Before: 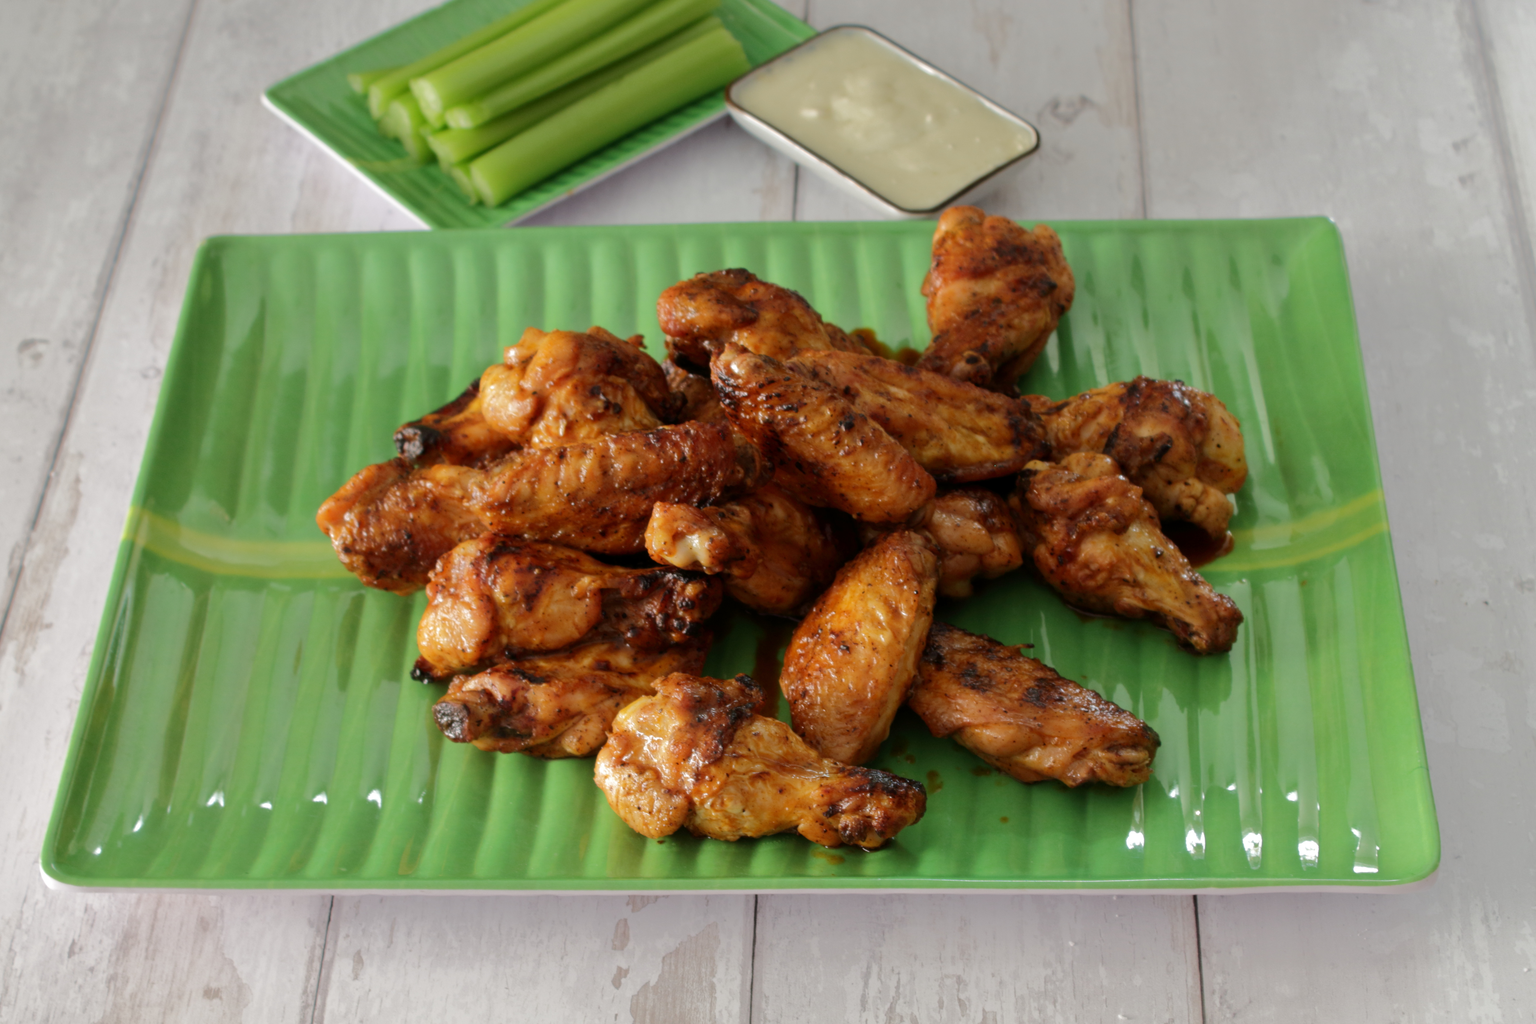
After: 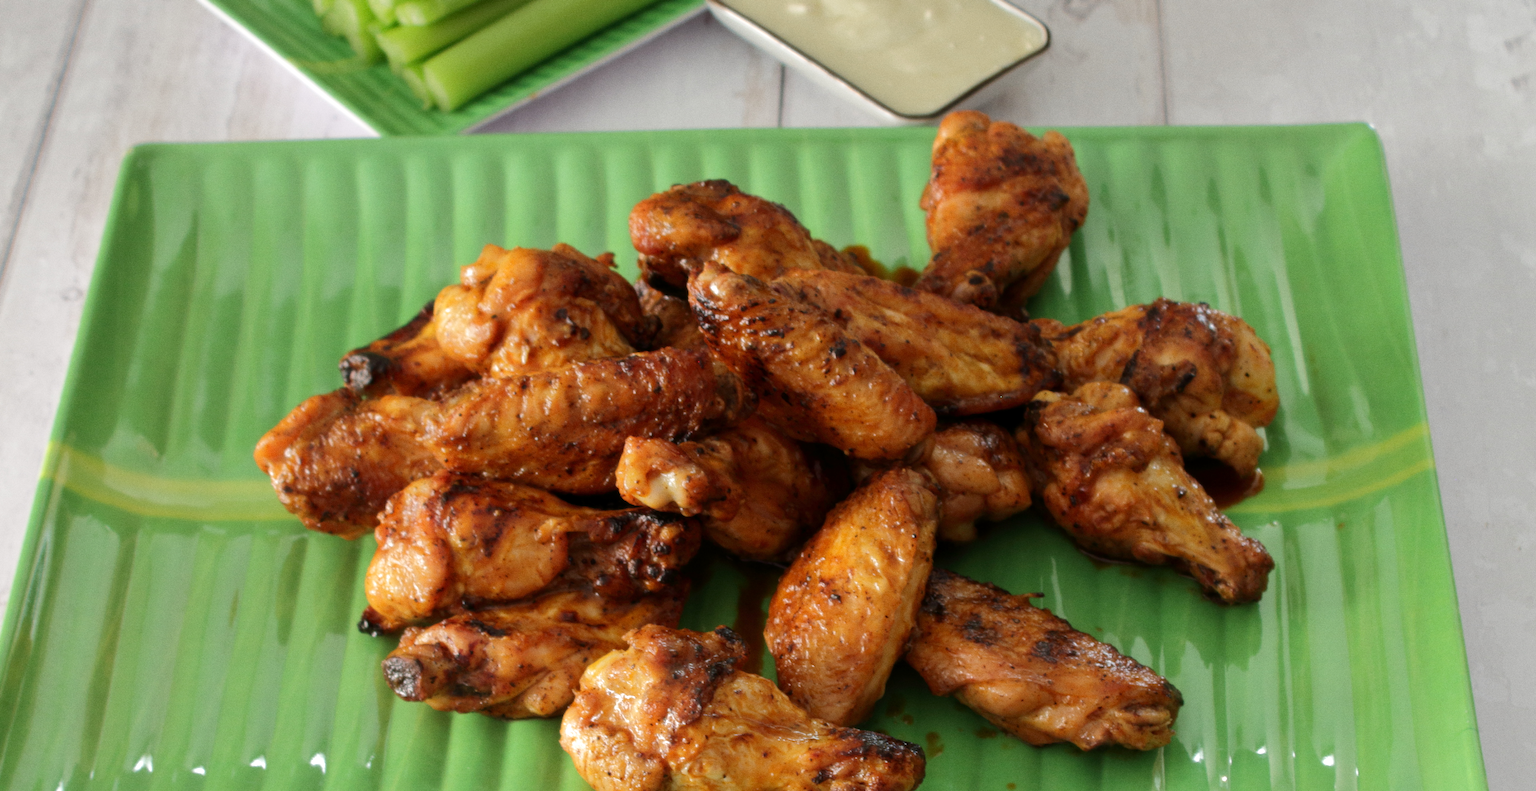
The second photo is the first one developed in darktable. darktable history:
base curve: curves: ch0 [(0, 0) (0.472, 0.508) (1, 1)]
exposure: exposure 0.128 EV, compensate highlight preservation false
crop: left 5.596%, top 10.314%, right 3.534%, bottom 19.395%
grain: coarseness 0.09 ISO
tone equalizer: on, module defaults
